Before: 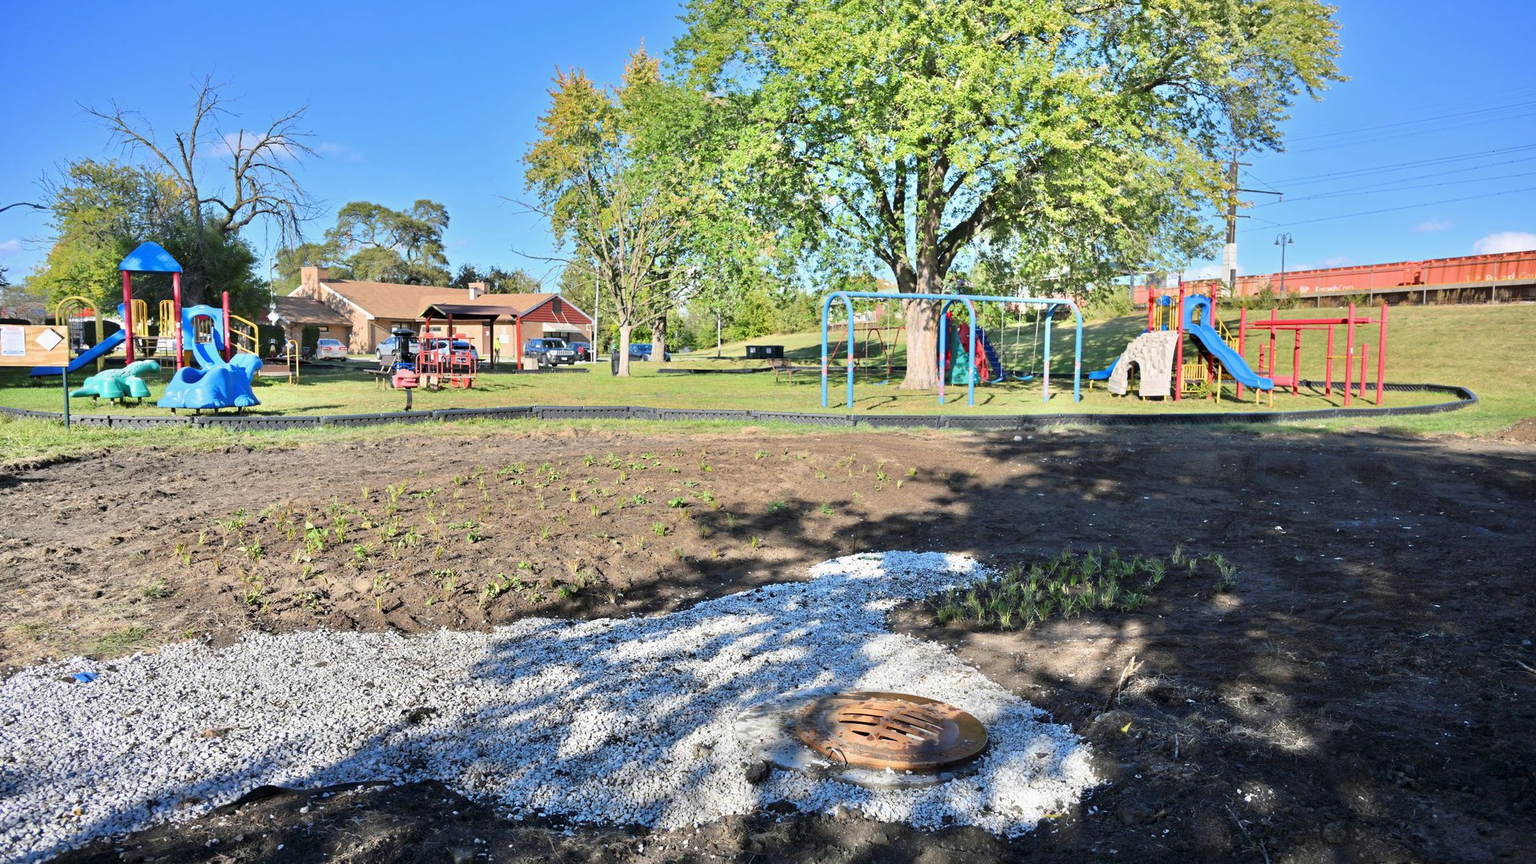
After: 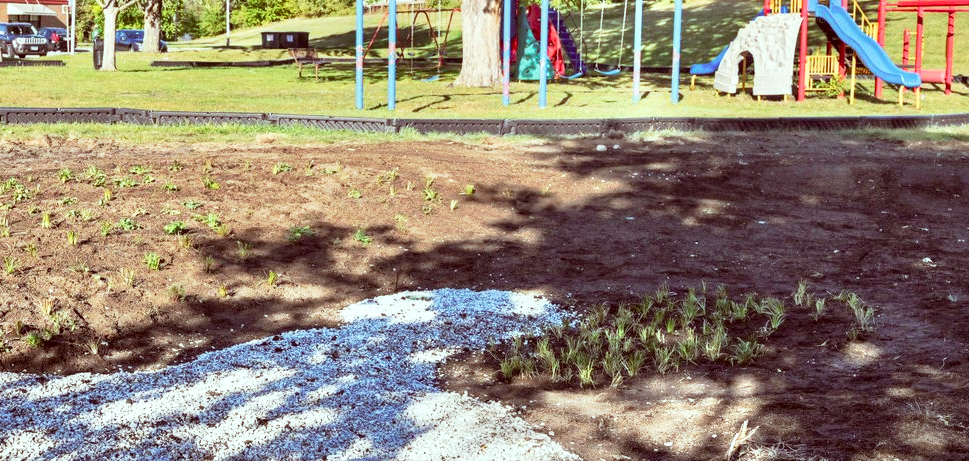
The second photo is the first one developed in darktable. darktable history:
tone equalizer: -8 EV -0.432 EV, -7 EV -0.366 EV, -6 EV -0.36 EV, -5 EV -0.238 EV, -3 EV 0.232 EV, -2 EV 0.354 EV, -1 EV 0.399 EV, +0 EV 0.401 EV
crop: left 34.955%, top 37.115%, right 14.557%, bottom 20.111%
tone curve: curves: ch0 [(0.013, 0) (0.061, 0.068) (0.239, 0.256) (0.502, 0.505) (0.683, 0.676) (0.761, 0.773) (0.858, 0.858) (0.987, 0.945)]; ch1 [(0, 0) (0.172, 0.123) (0.304, 0.267) (0.414, 0.395) (0.472, 0.473) (0.502, 0.508) (0.521, 0.528) (0.583, 0.595) (0.654, 0.673) (0.728, 0.761) (1, 1)]; ch2 [(0, 0) (0.411, 0.424) (0.485, 0.476) (0.502, 0.502) (0.553, 0.557) (0.57, 0.576) (1, 1)], preserve colors none
color correction: highlights a* -7.02, highlights b* -0.209, shadows a* 20.53, shadows b* 11.91
local contrast: on, module defaults
shadows and highlights: low approximation 0.01, soften with gaussian
